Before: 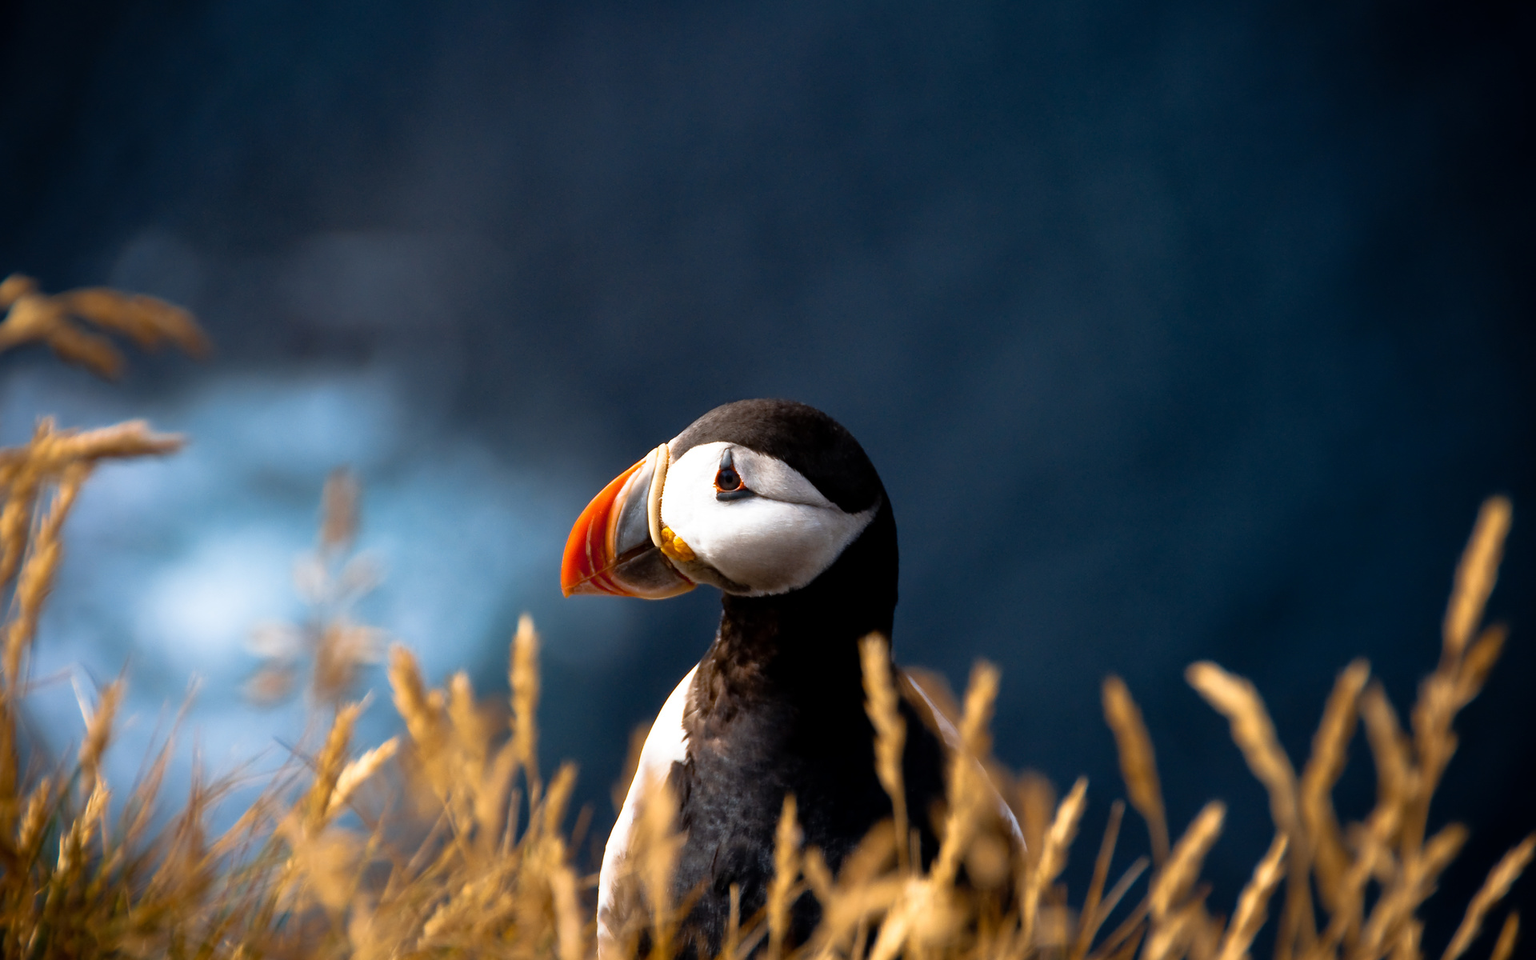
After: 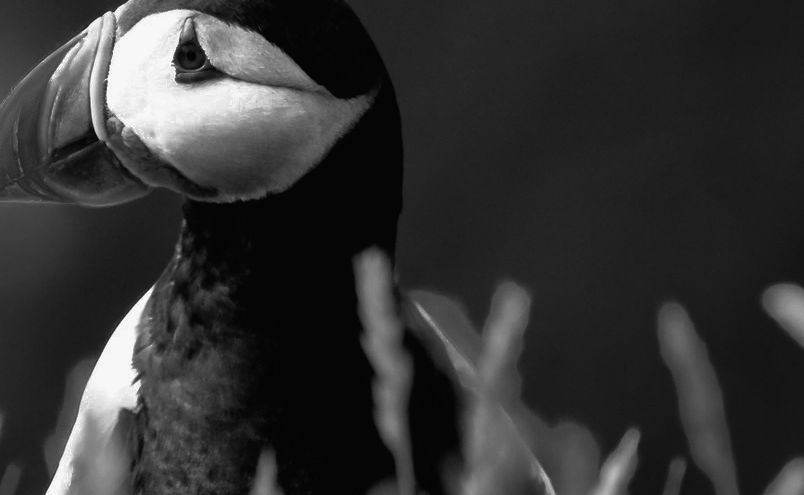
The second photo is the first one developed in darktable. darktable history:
crop: left 37.535%, top 45.269%, right 20.571%, bottom 13.437%
color zones: curves: ch0 [(0.002, 0.589) (0.107, 0.484) (0.146, 0.249) (0.217, 0.352) (0.309, 0.525) (0.39, 0.404) (0.455, 0.169) (0.597, 0.055) (0.724, 0.212) (0.775, 0.691) (0.869, 0.571) (1, 0.587)]; ch1 [(0, 0) (0.143, 0) (0.286, 0) (0.429, 0) (0.571, 0) (0.714, 0) (0.857, 0)]
color correction: highlights a* 4.54, highlights b* 4.97, shadows a* -7.82, shadows b* 4.98
velvia: on, module defaults
